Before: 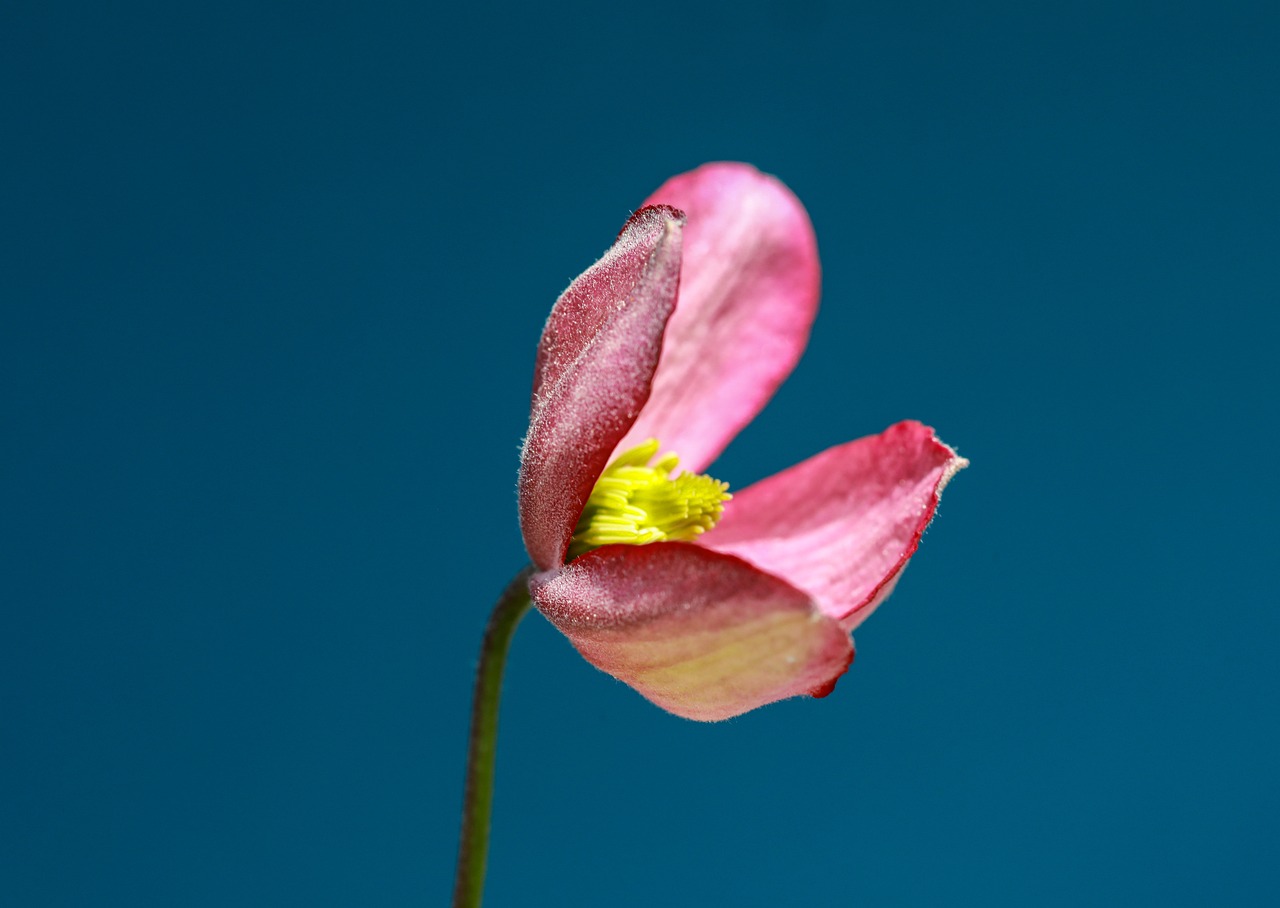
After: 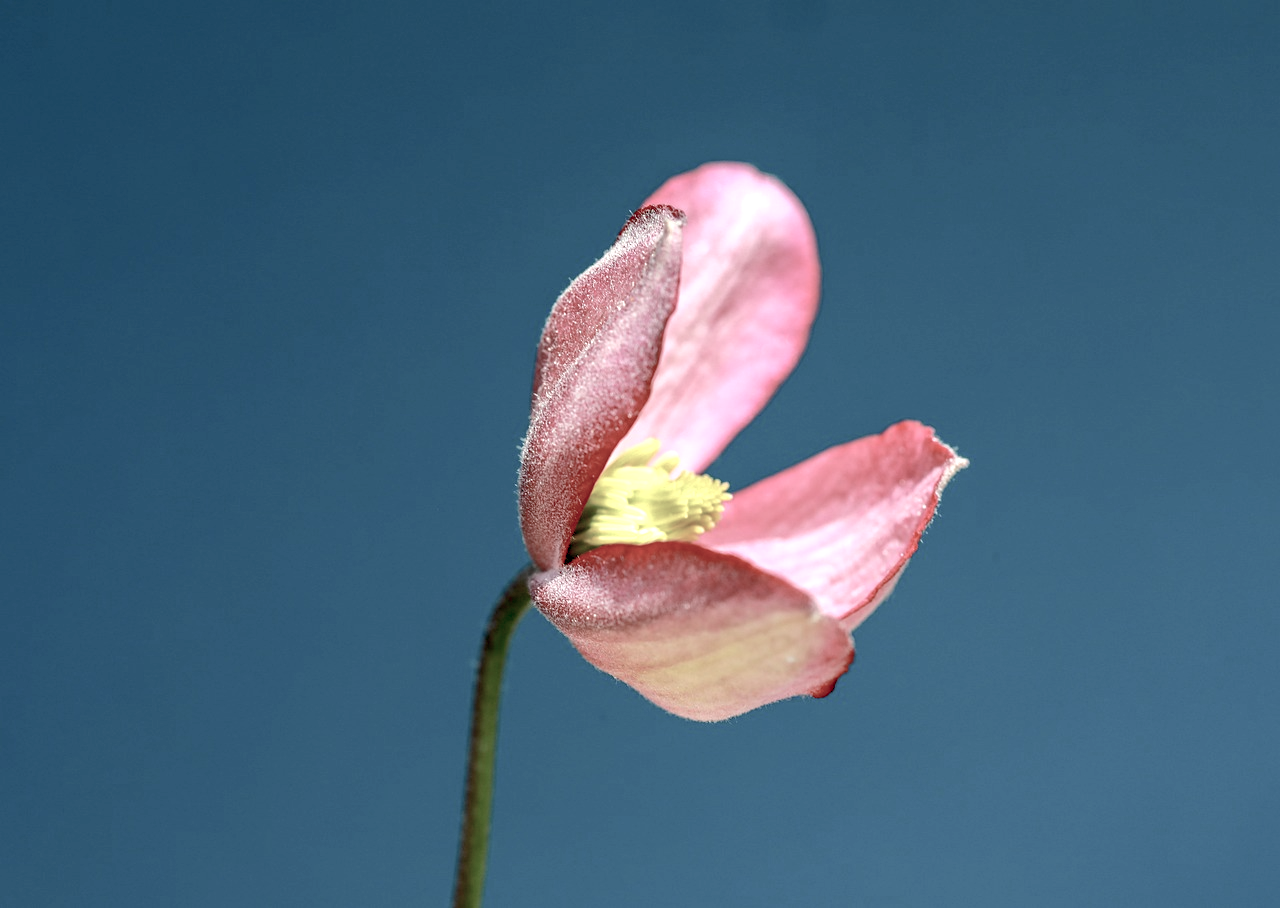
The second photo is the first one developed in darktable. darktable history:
exposure: black level correction 0.001, exposure 0.5 EV, compensate exposure bias true, compensate highlight preservation false
color balance rgb: global offset › luminance -1.435%, perceptual saturation grading › global saturation -28.514%, perceptual saturation grading › highlights -20.701%, perceptual saturation grading › mid-tones -23.693%, perceptual saturation grading › shadows -23.317%, perceptual brilliance grading › mid-tones 10.367%, perceptual brilliance grading › shadows 15.25%
